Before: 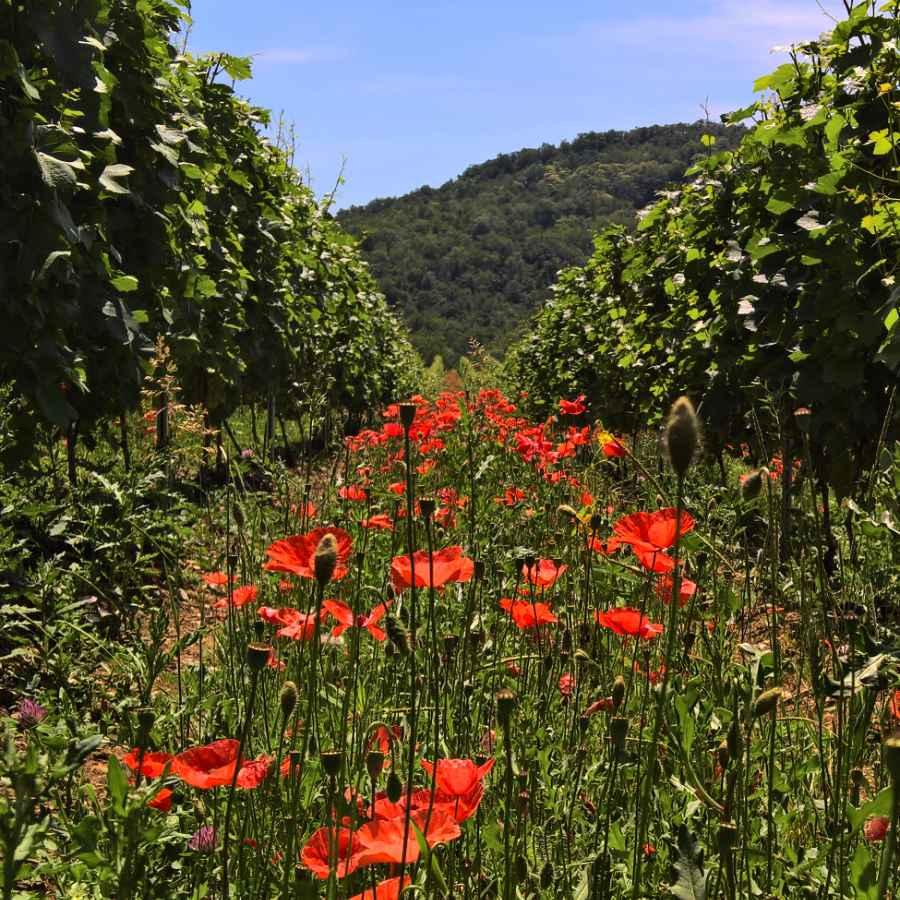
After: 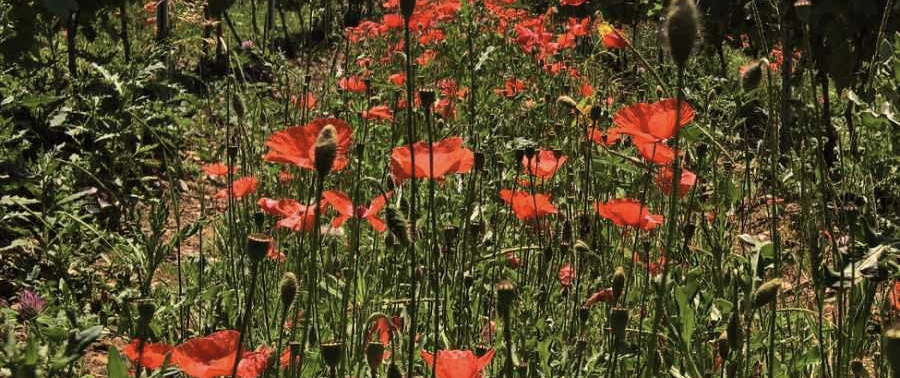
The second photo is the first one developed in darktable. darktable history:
crop: top 45.551%, bottom 12.262%
color correction: saturation 0.8
